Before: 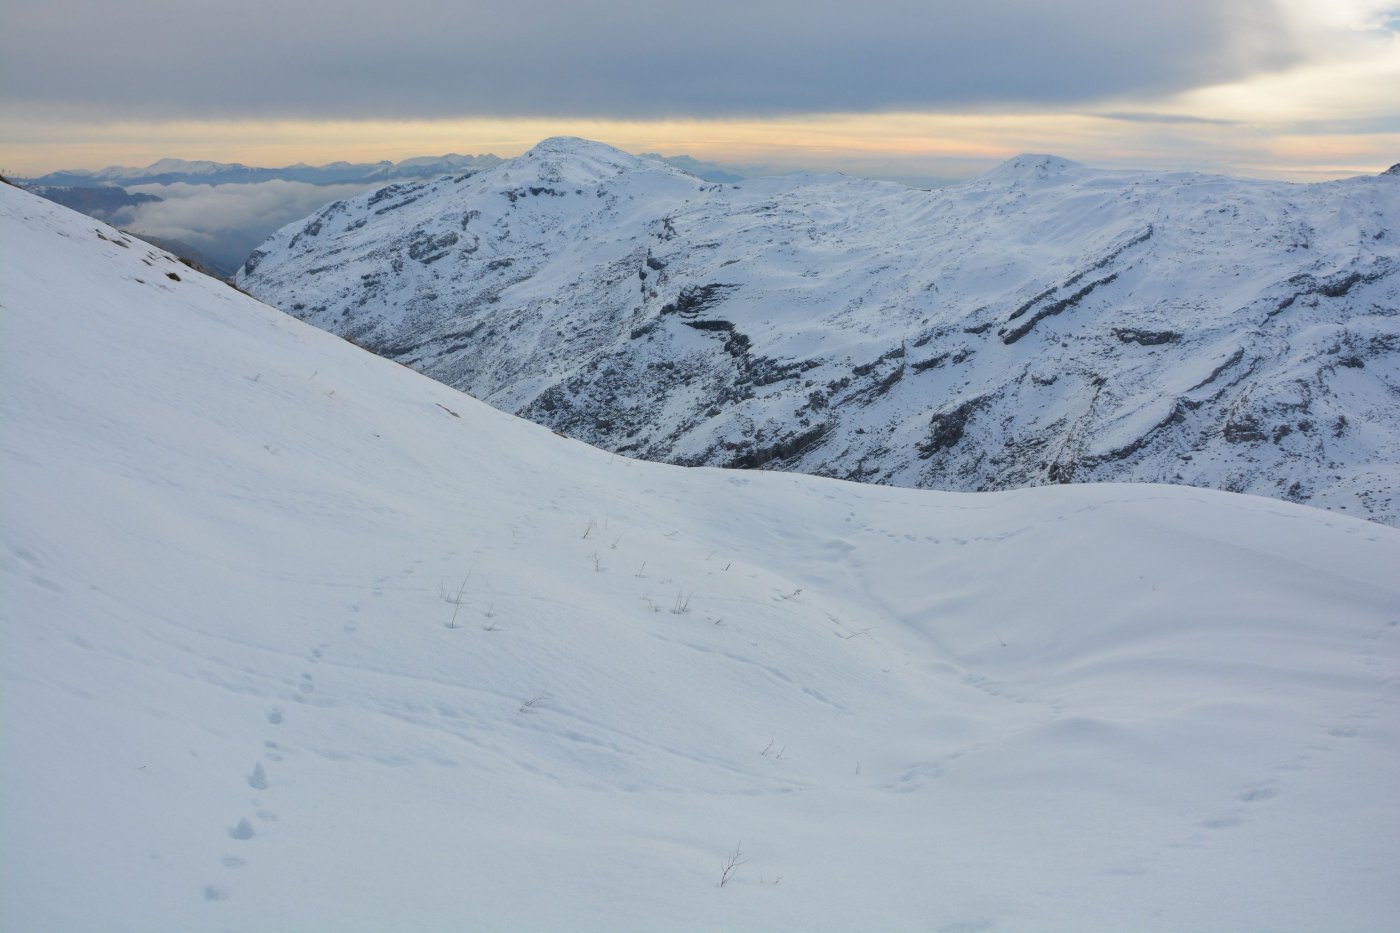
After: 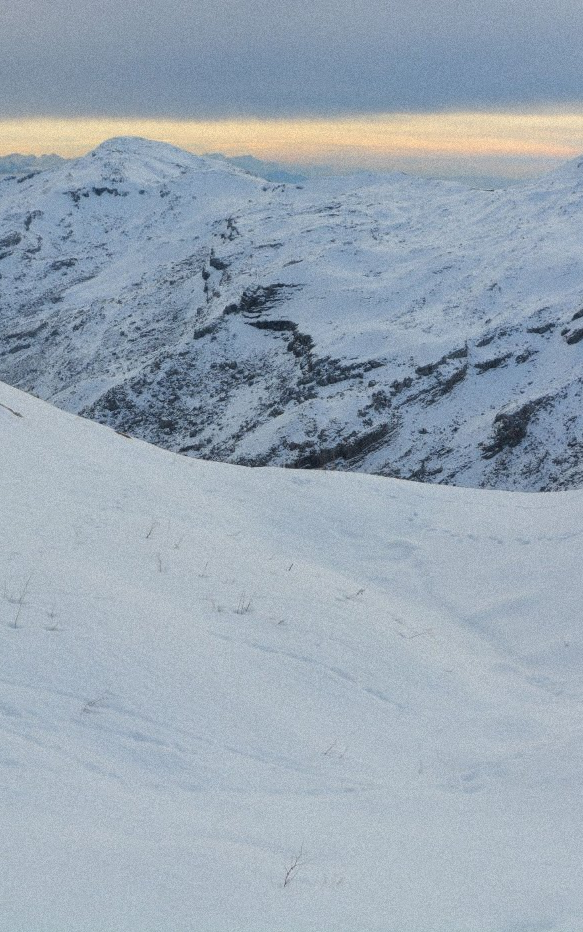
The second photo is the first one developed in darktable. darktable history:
crop: left 31.229%, right 27.105%
grain: mid-tones bias 0%
